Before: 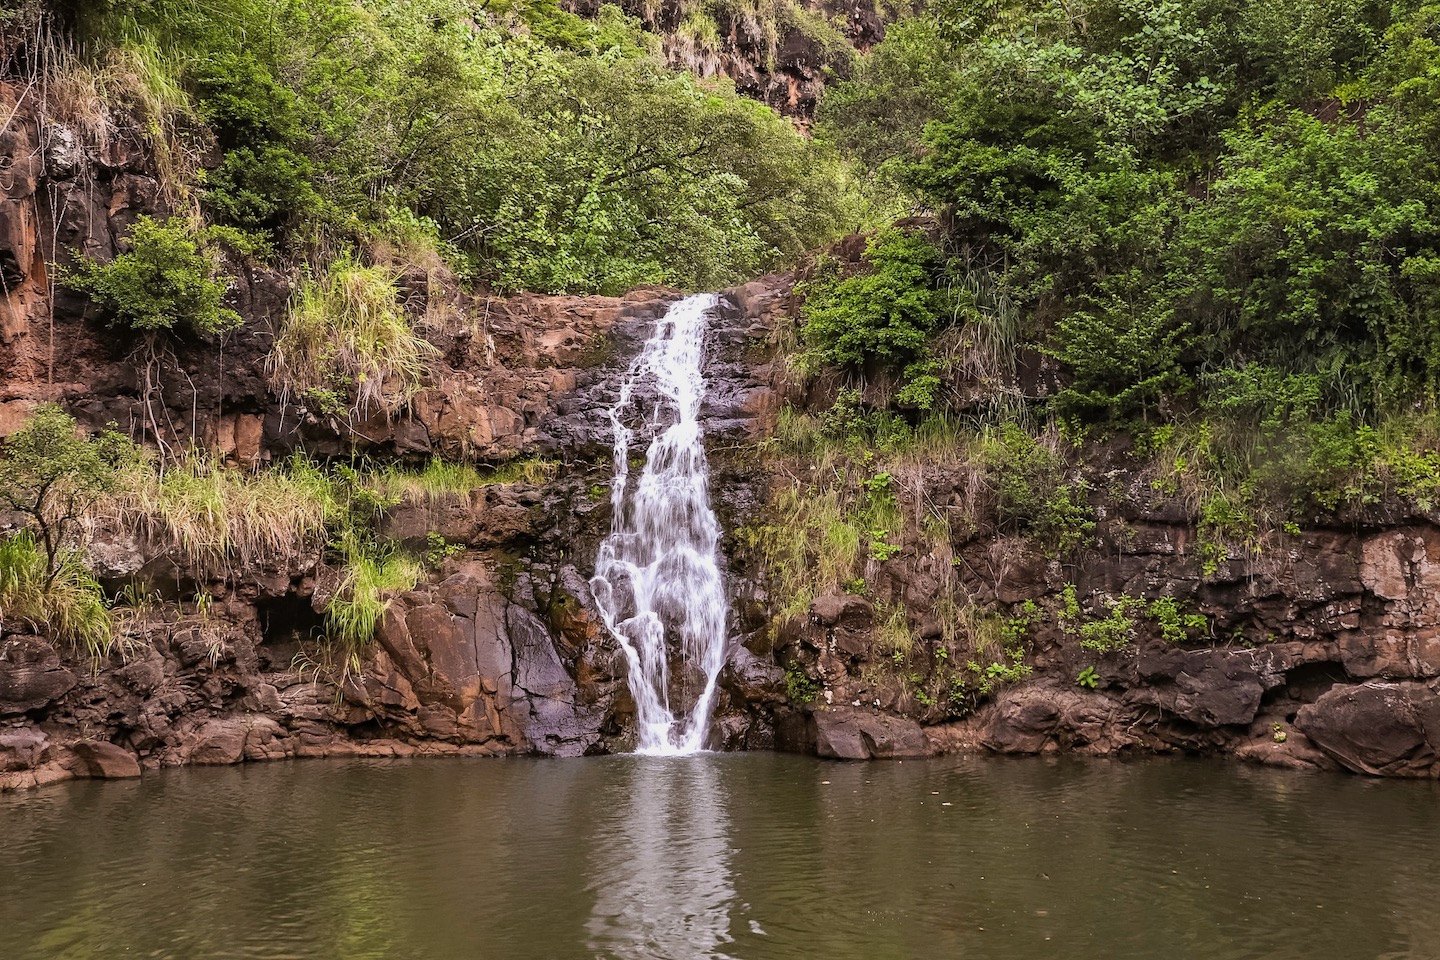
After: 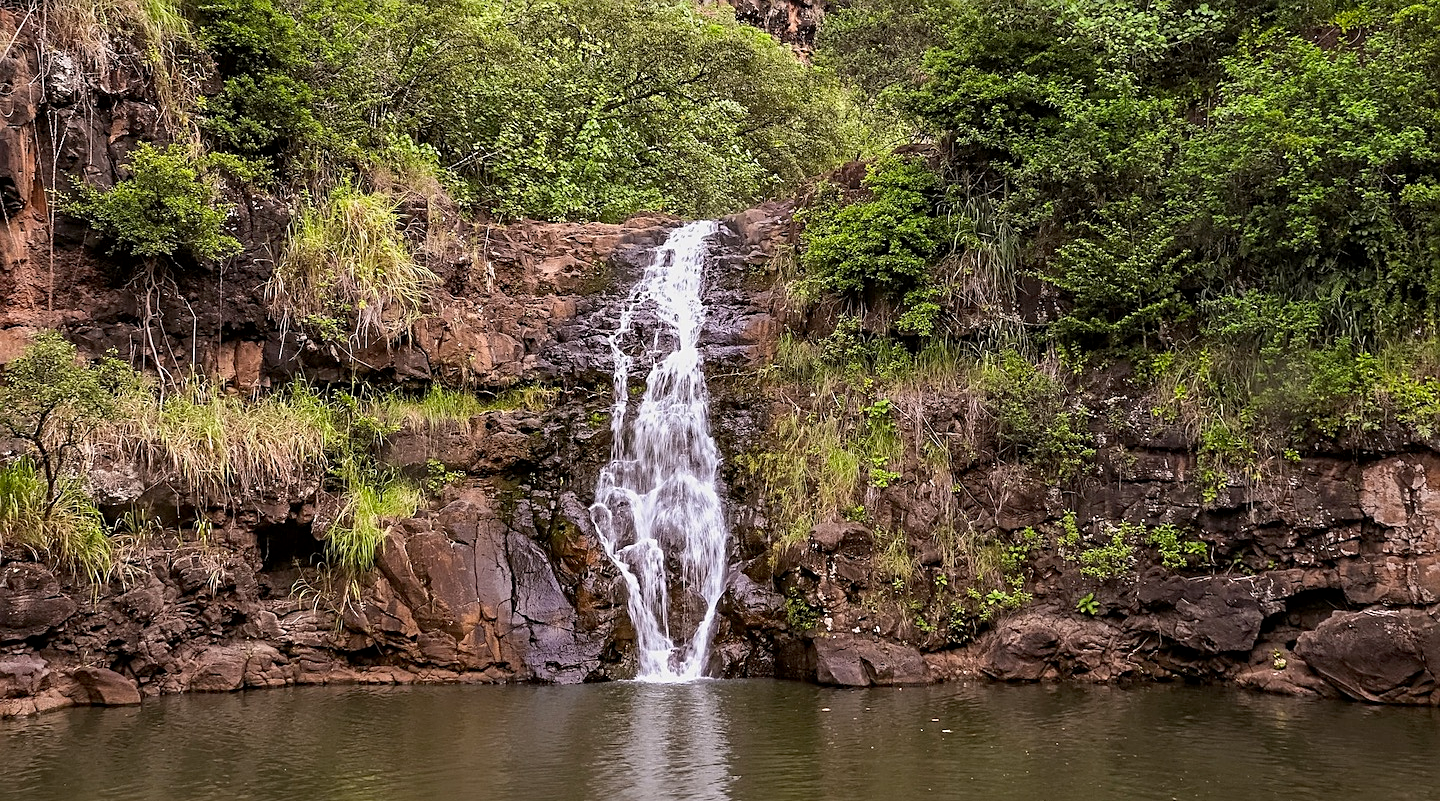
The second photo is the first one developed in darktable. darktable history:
sharpen: on, module defaults
crop: top 7.625%, bottom 8.027%
